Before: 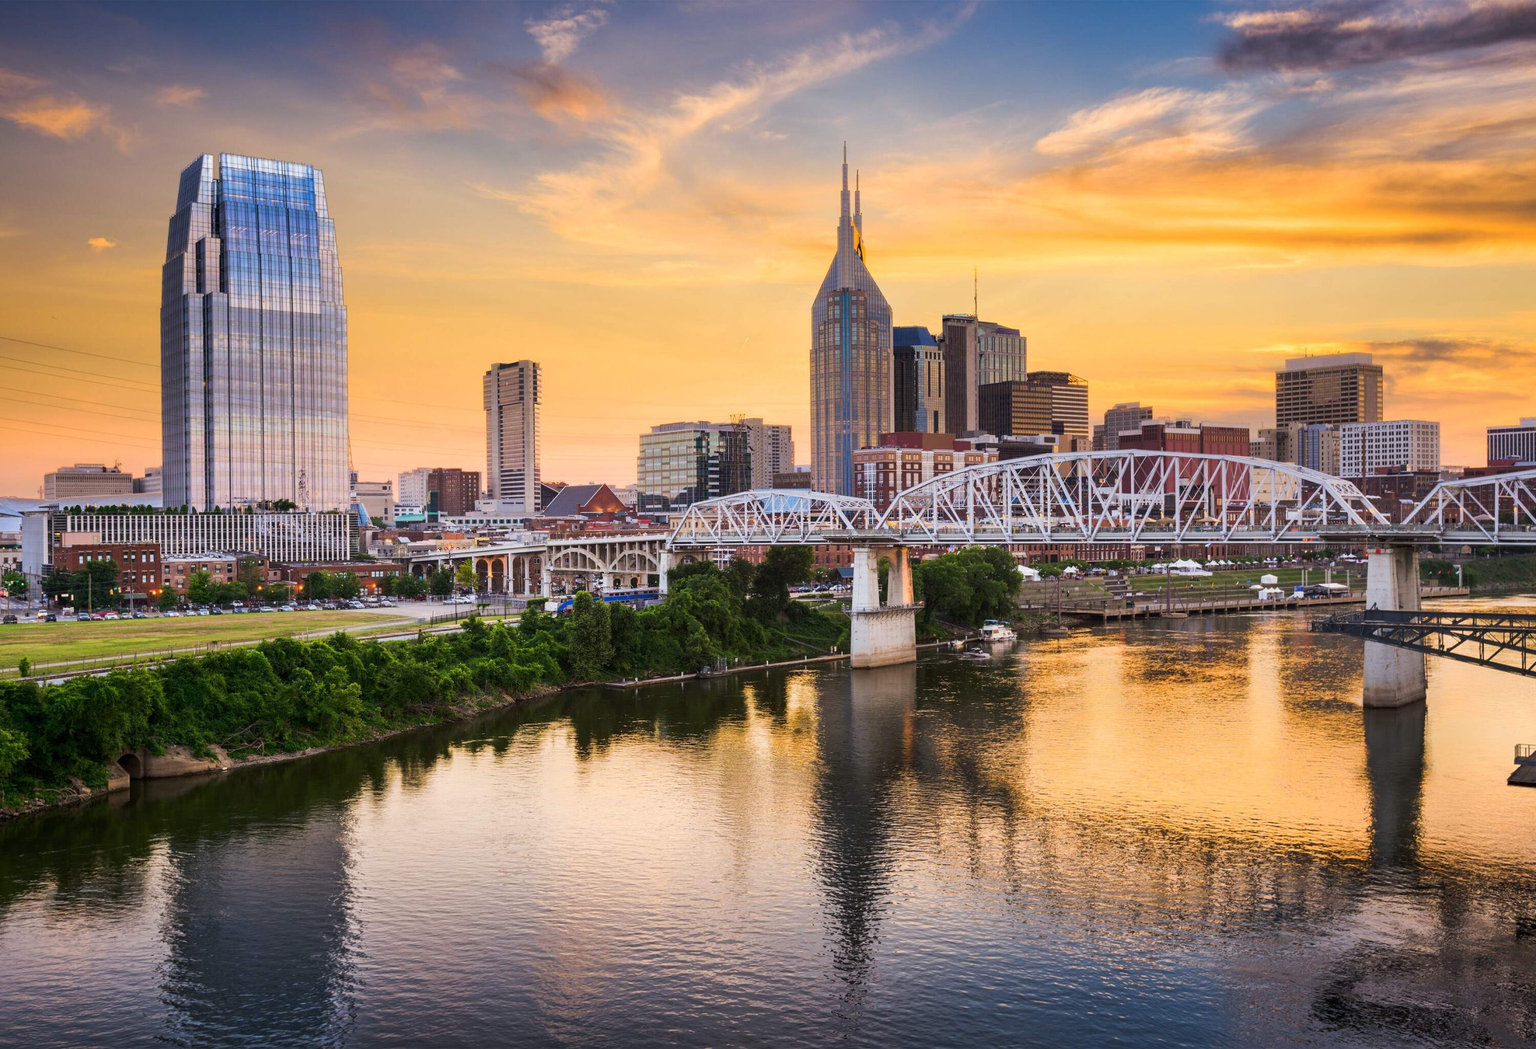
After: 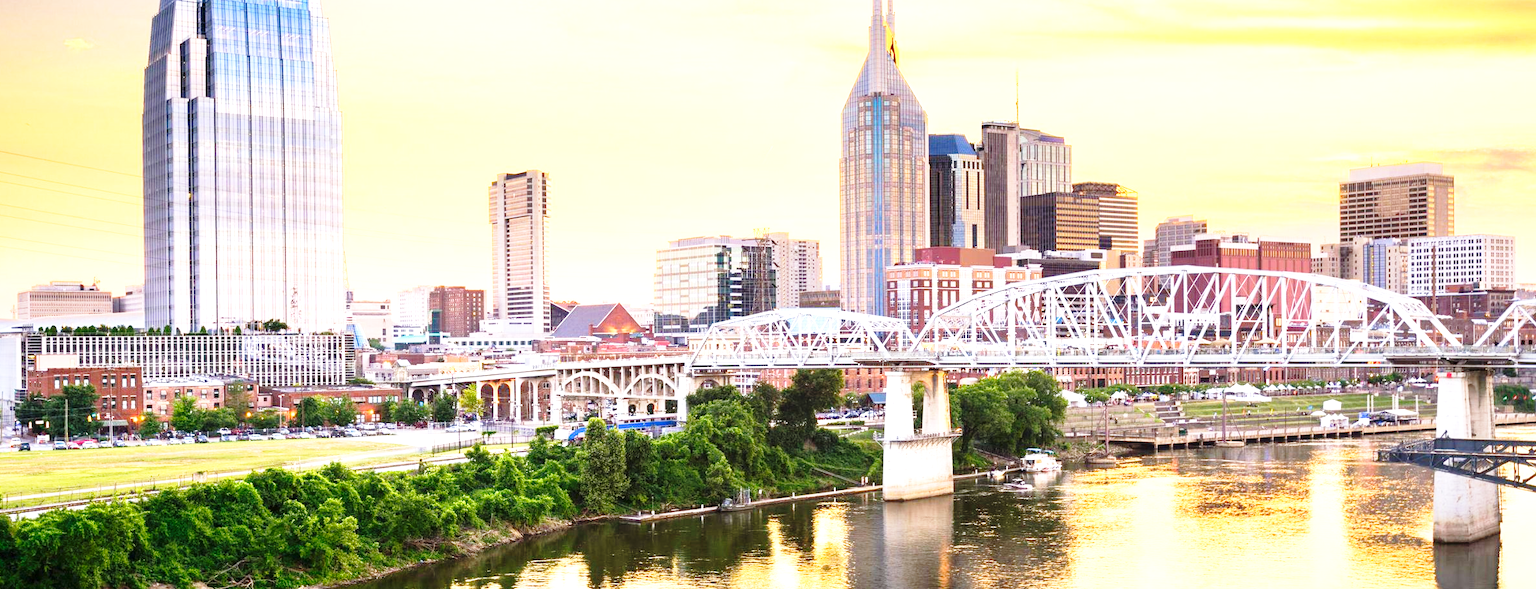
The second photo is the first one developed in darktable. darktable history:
exposure: exposure 1.228 EV, compensate highlight preservation false
crop: left 1.843%, top 19.306%, right 4.989%, bottom 28.34%
base curve: curves: ch0 [(0, 0) (0.028, 0.03) (0.121, 0.232) (0.46, 0.748) (0.859, 0.968) (1, 1)], preserve colors none
tone equalizer: on, module defaults
